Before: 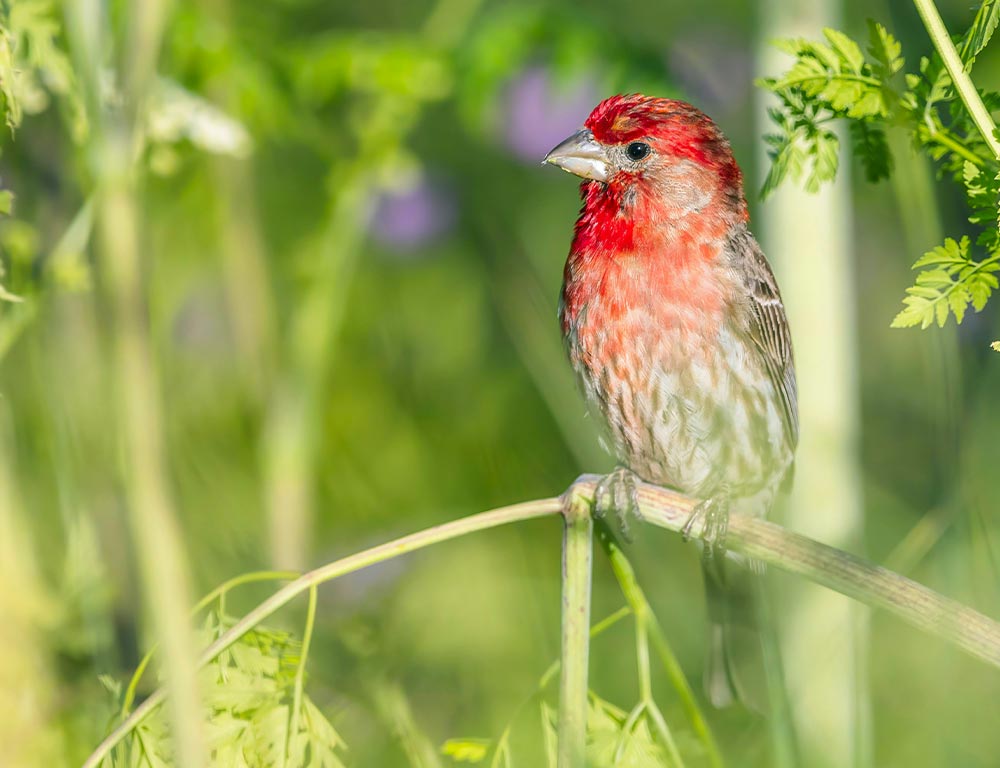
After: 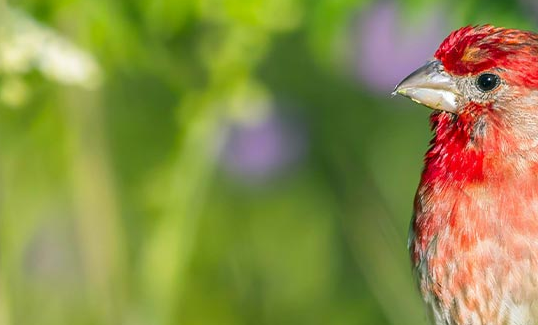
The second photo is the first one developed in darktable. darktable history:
crop: left 15.054%, top 9.072%, right 31.139%, bottom 48.523%
